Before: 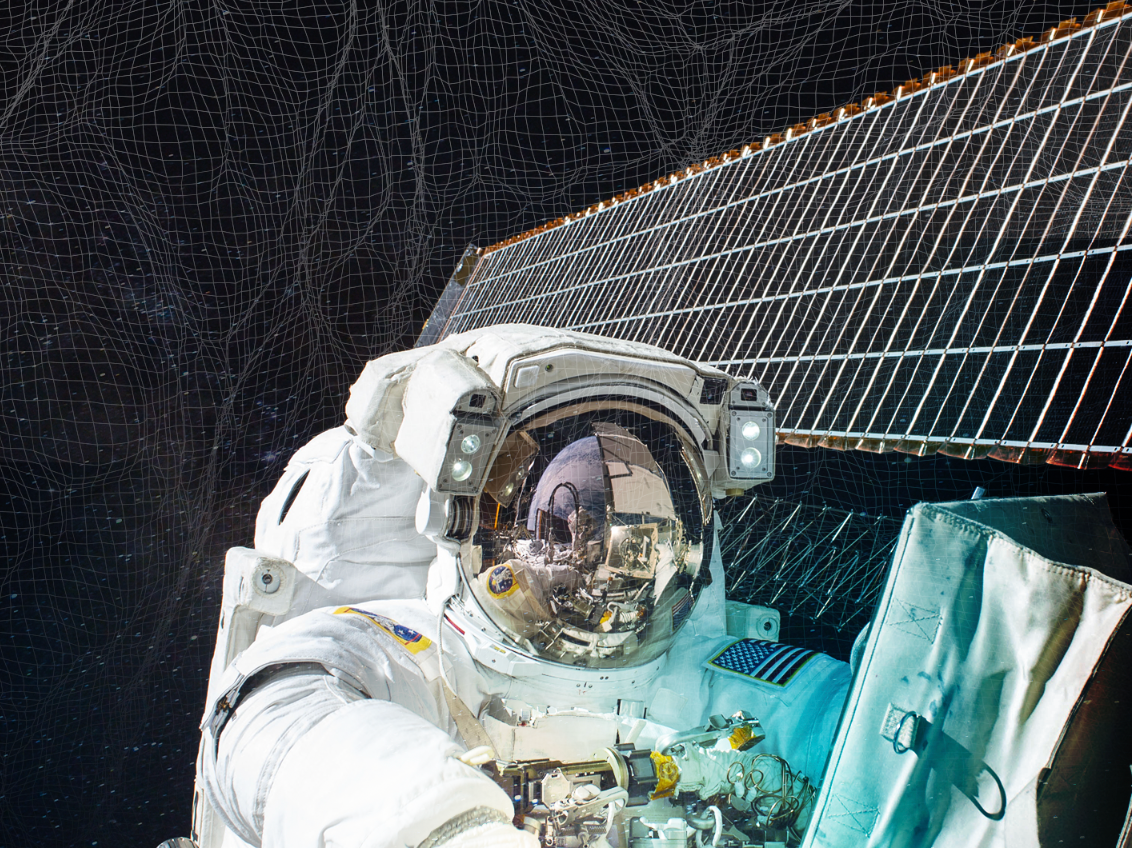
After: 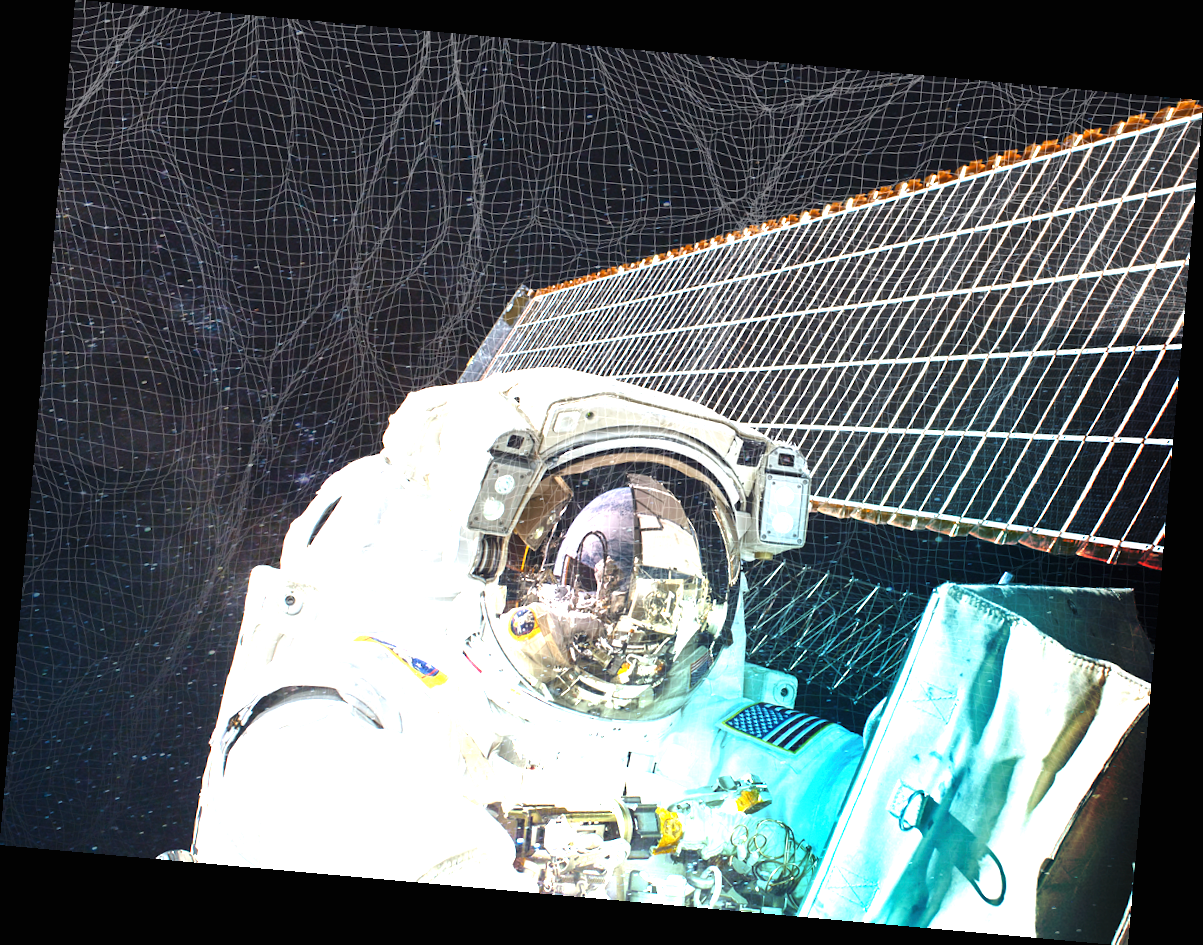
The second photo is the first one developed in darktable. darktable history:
rotate and perspective: rotation 5.12°, automatic cropping off
exposure: black level correction 0, exposure 1.45 EV, compensate exposure bias true, compensate highlight preservation false
